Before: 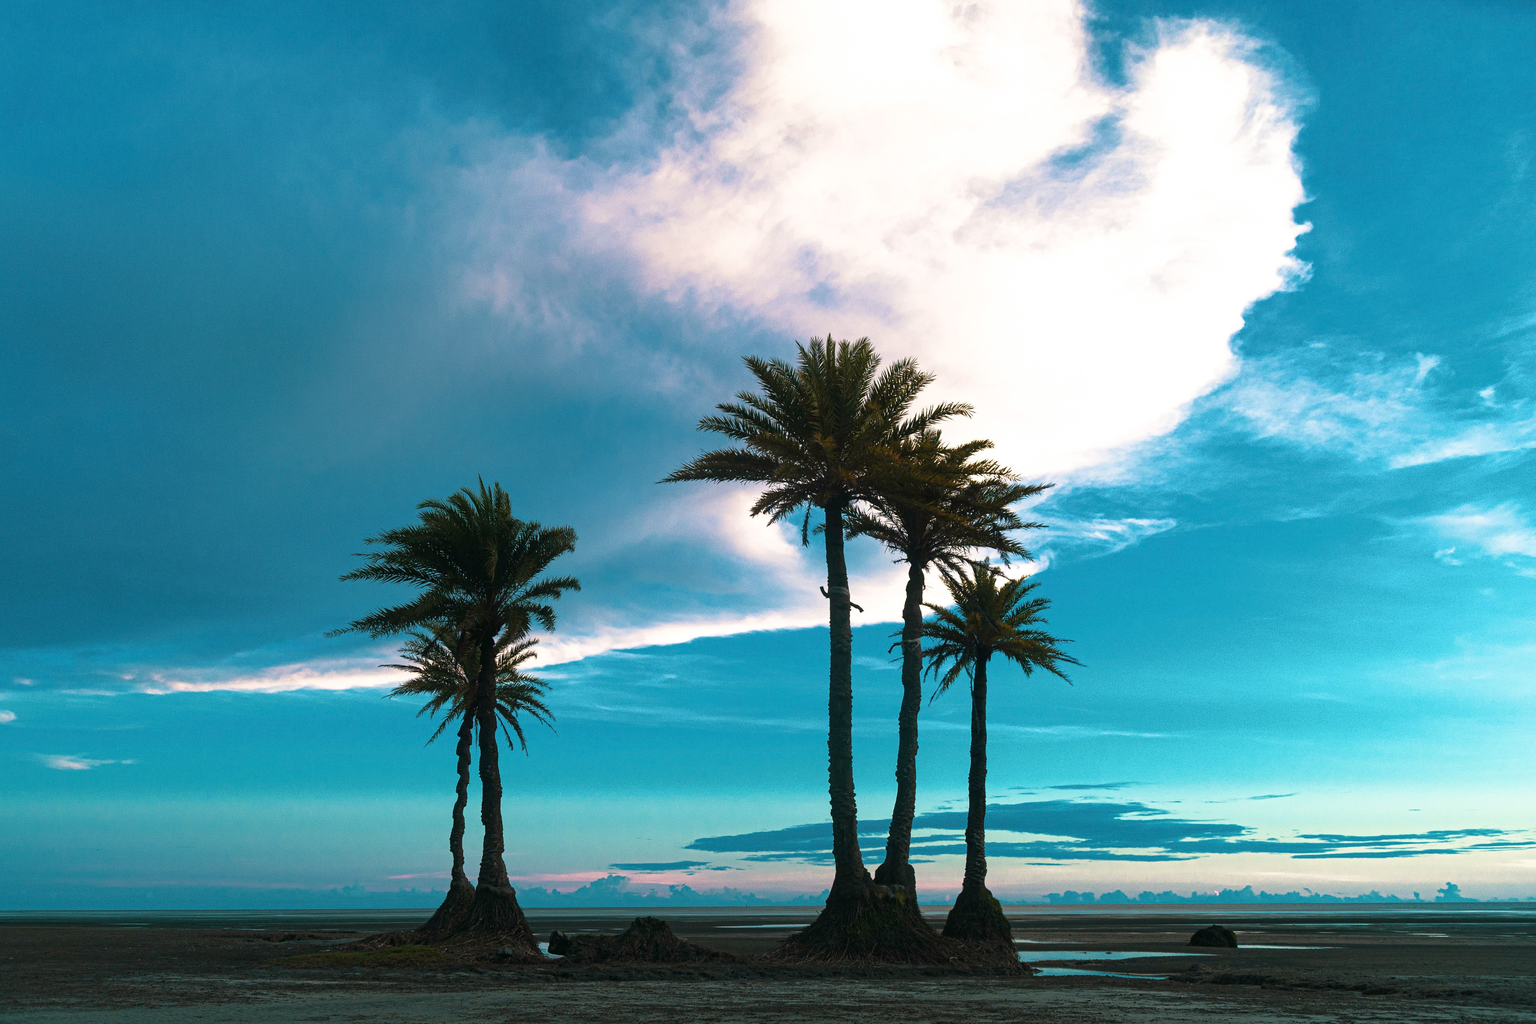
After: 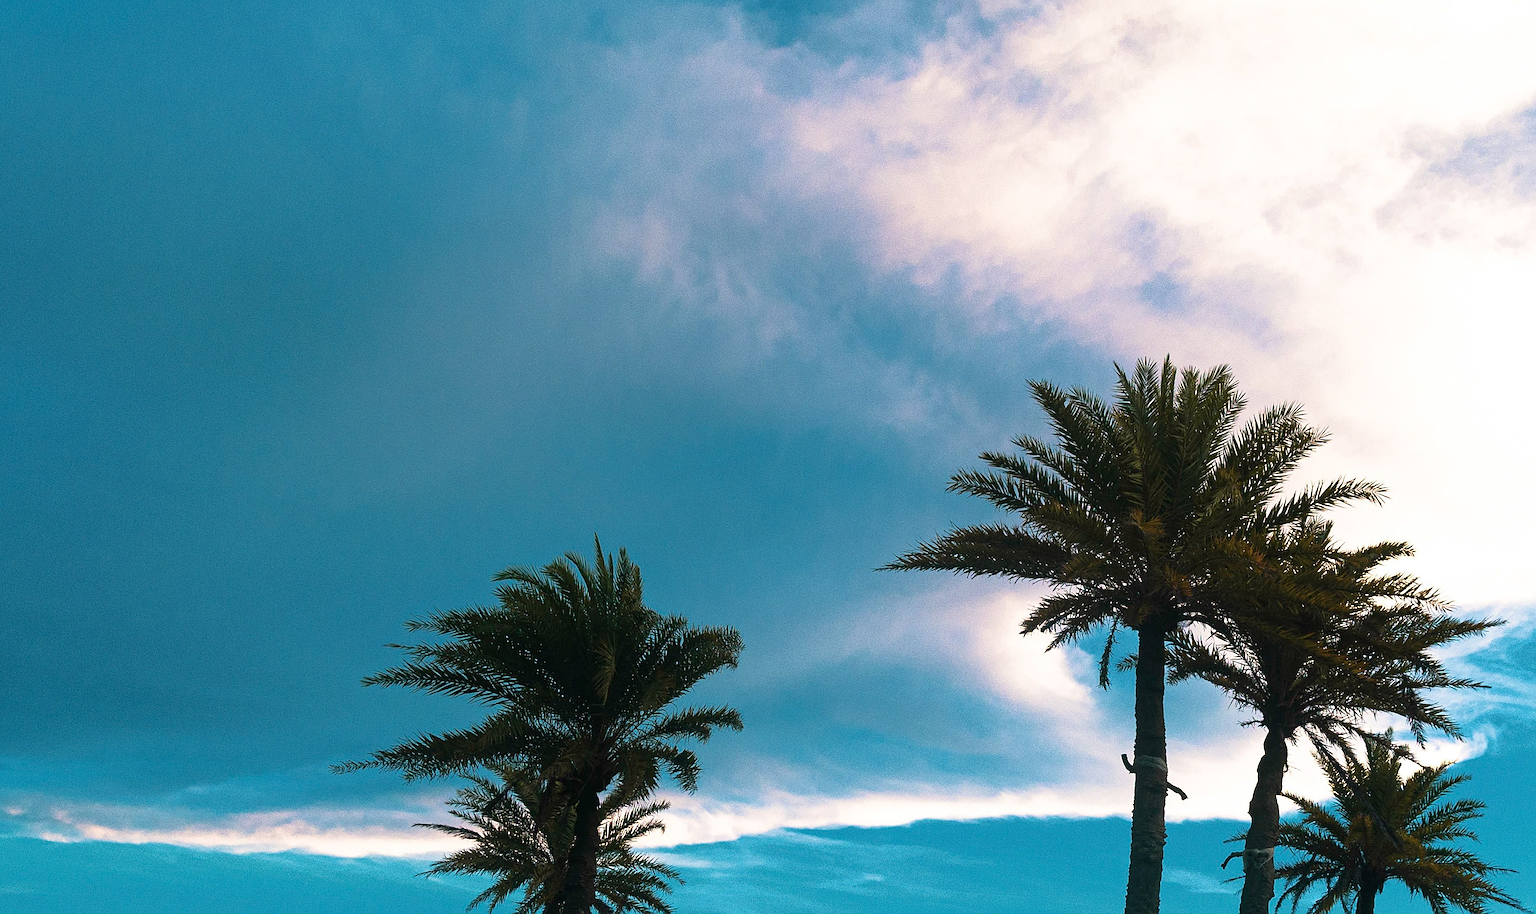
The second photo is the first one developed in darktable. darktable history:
crop and rotate: angle -4.49°, left 2.106%, top 6.884%, right 27.688%, bottom 30.401%
sharpen: amount 0.499
